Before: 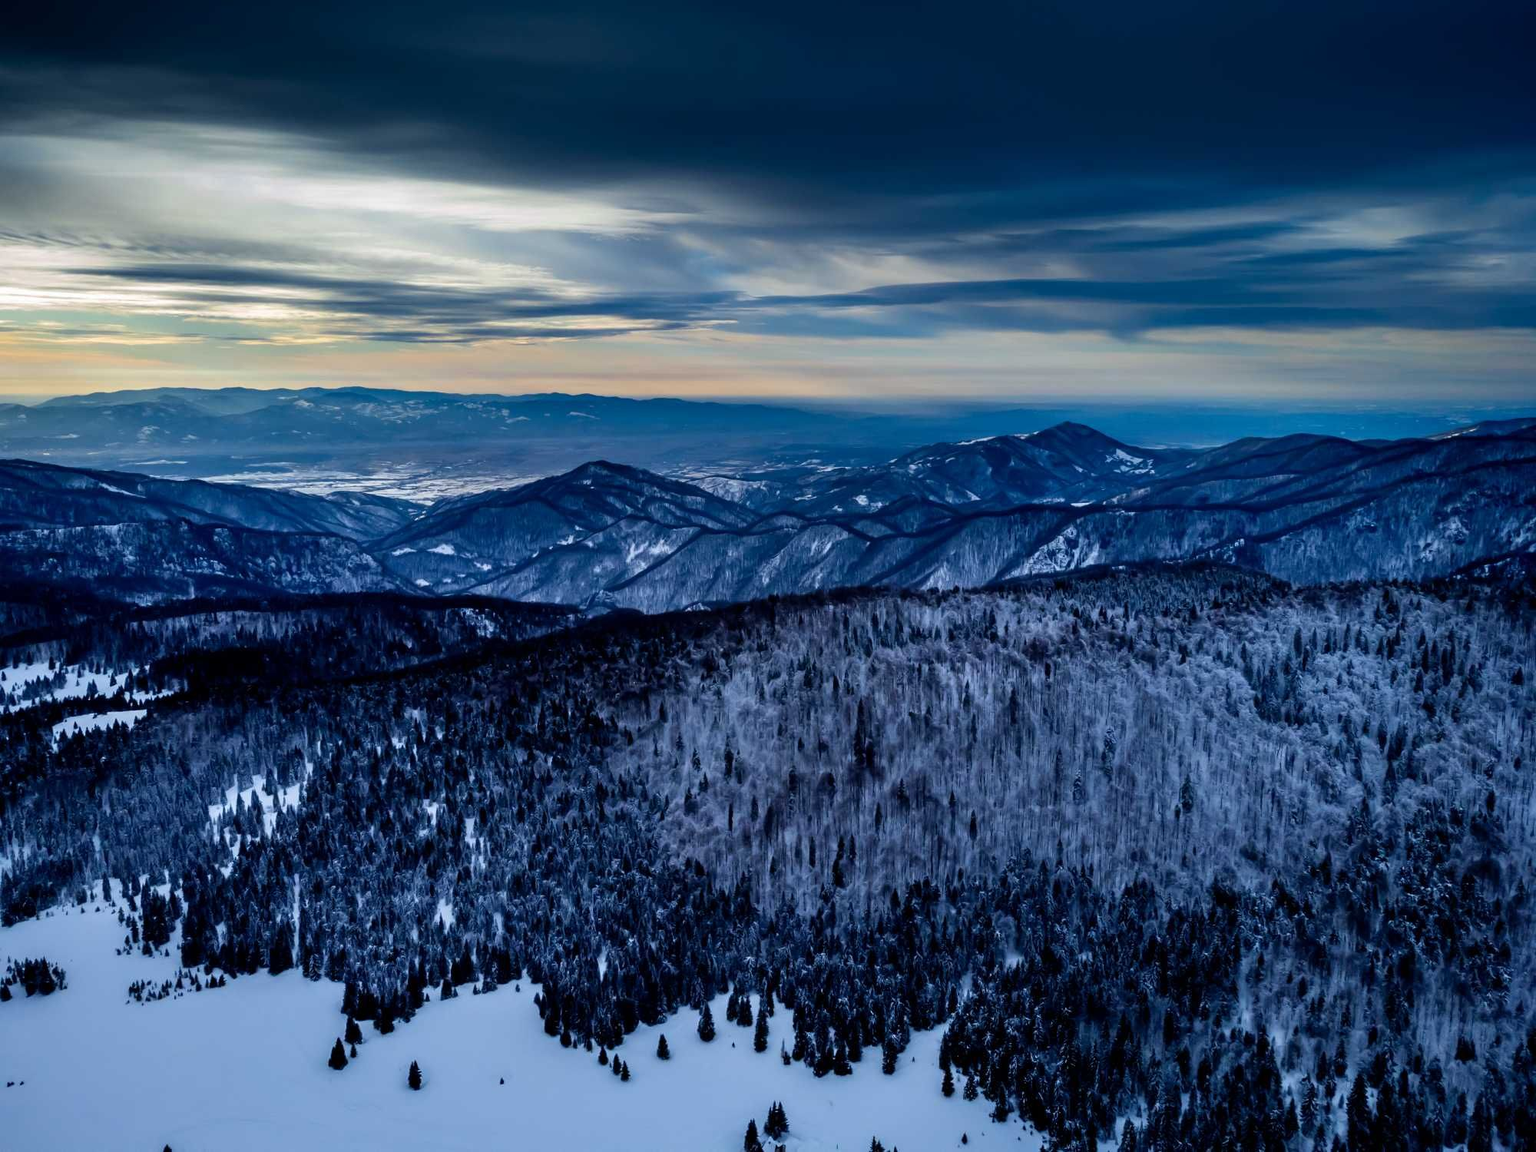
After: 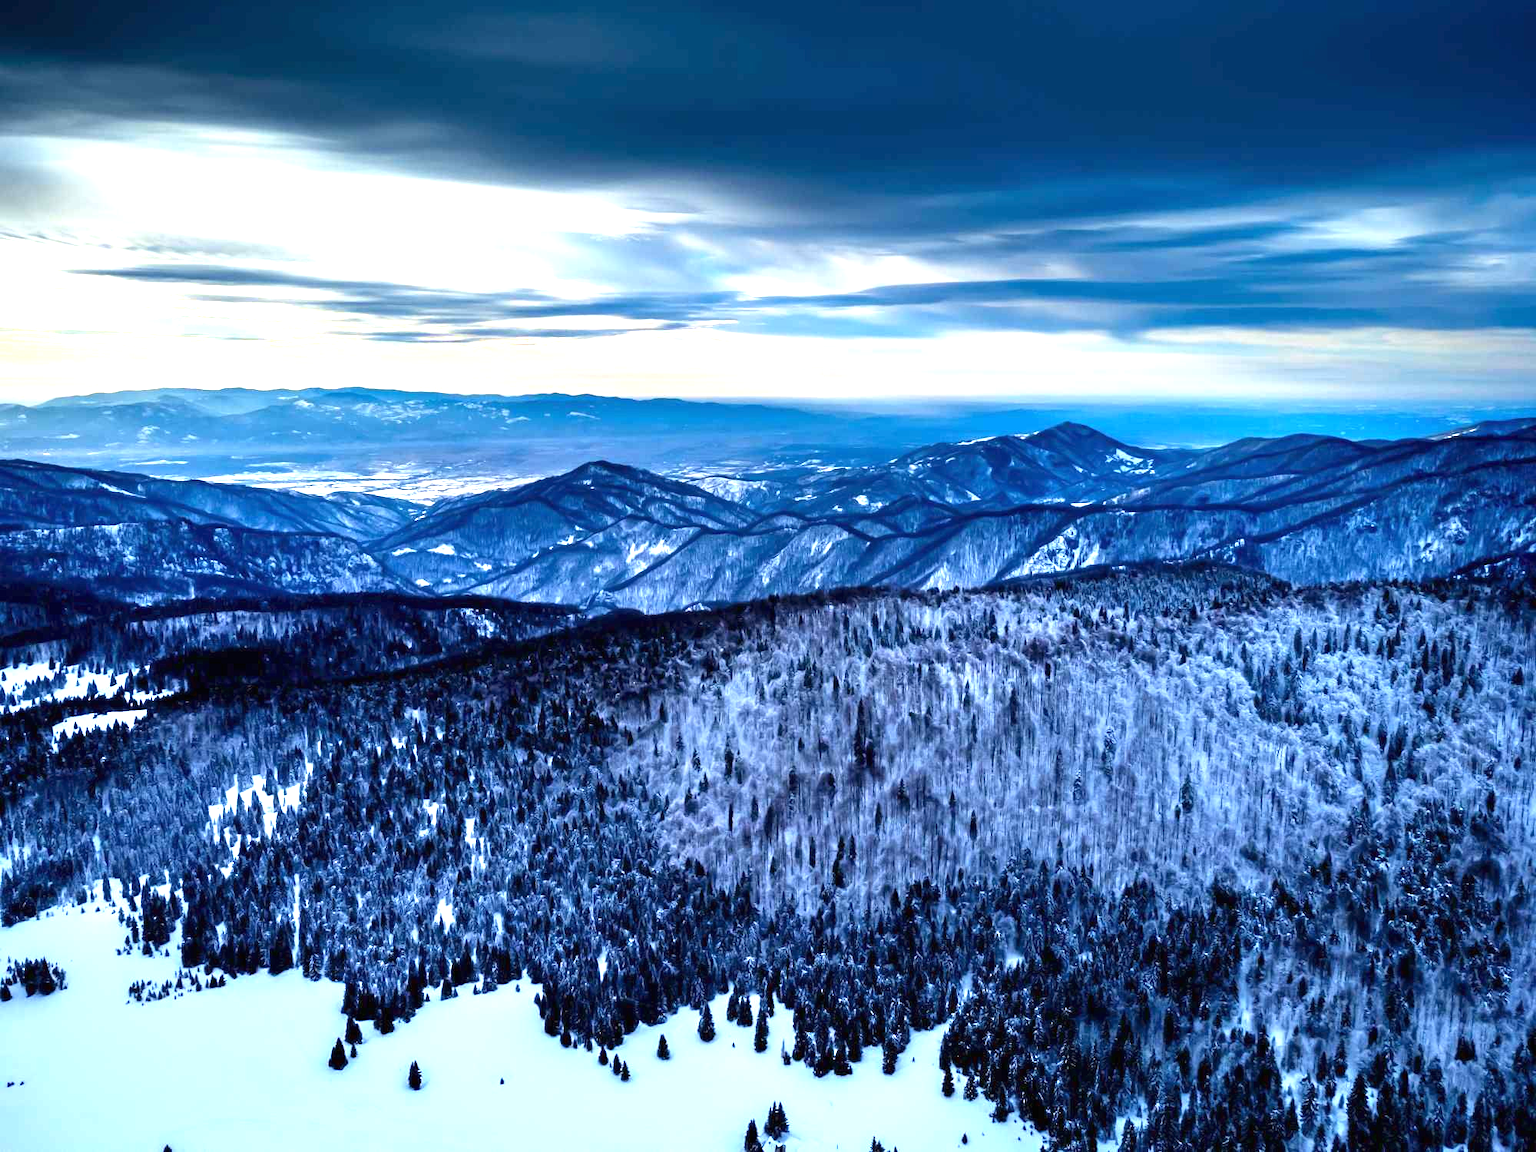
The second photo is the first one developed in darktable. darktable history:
exposure: black level correction 0, exposure 1.67 EV, compensate highlight preservation false
